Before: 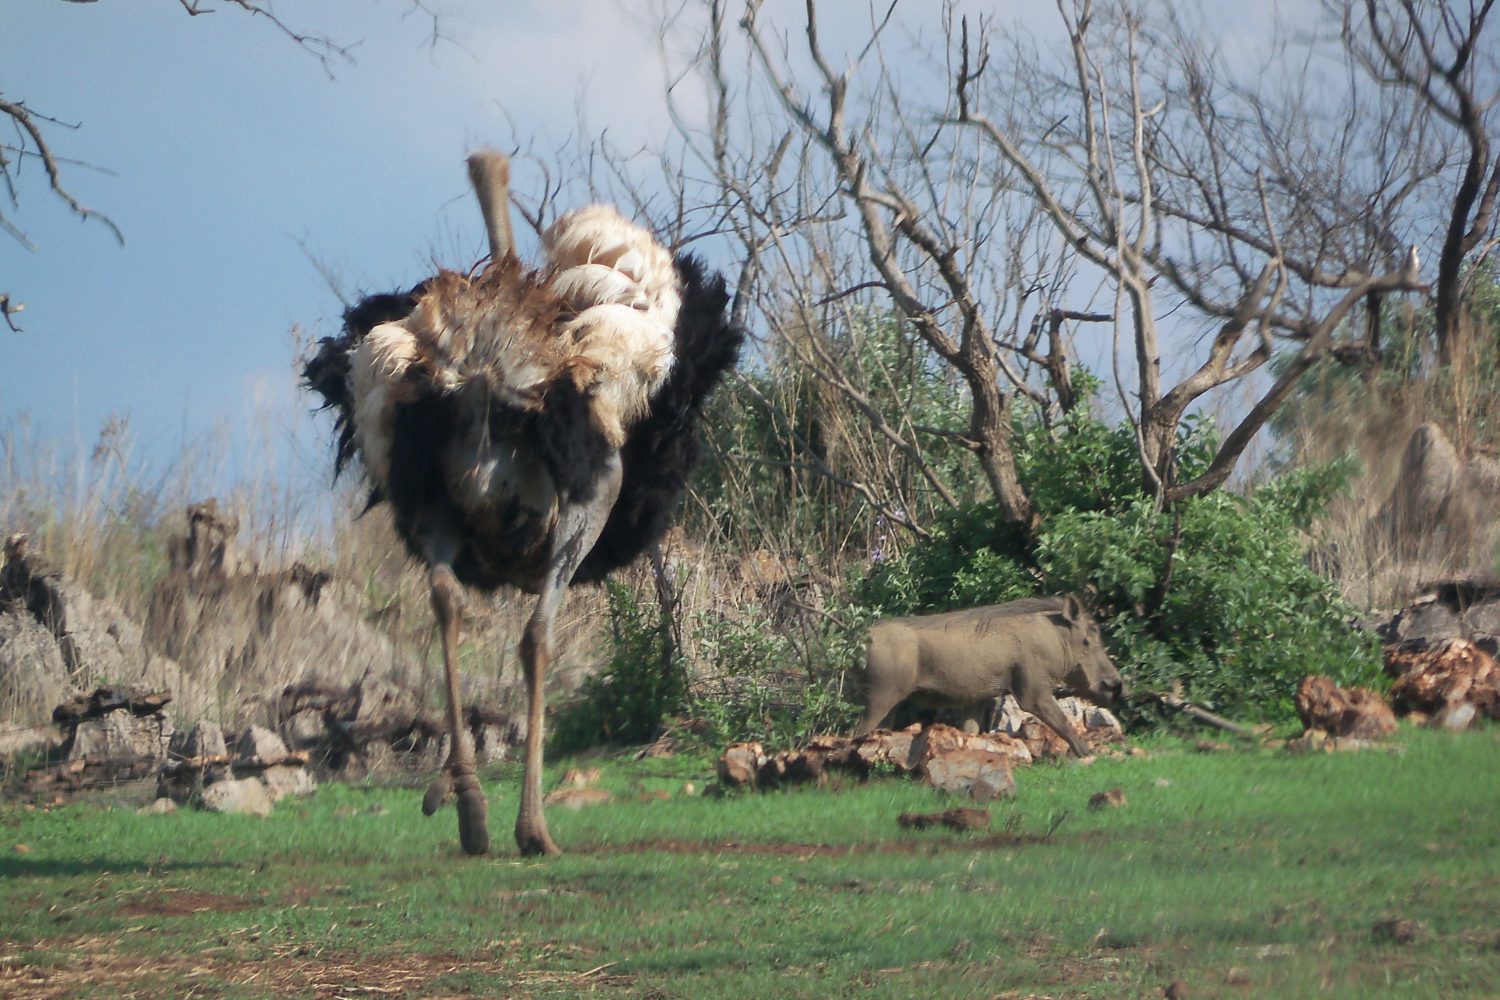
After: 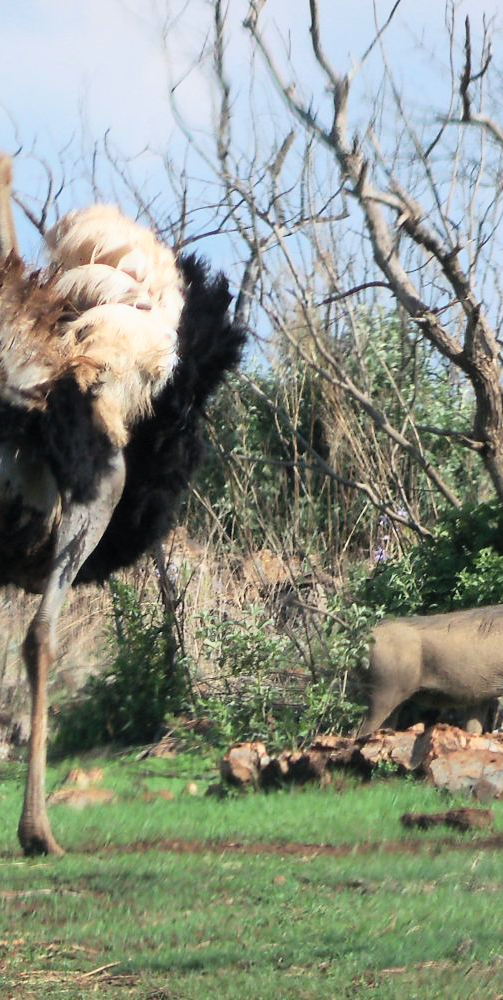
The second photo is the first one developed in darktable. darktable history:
filmic rgb: black relative exposure -12.06 EV, white relative exposure 2.82 EV, target black luminance 0%, hardness 7.99, latitude 70.3%, contrast 1.139, highlights saturation mix 11.36%, shadows ↔ highlights balance -0.386%
contrast brightness saturation: contrast 0.202, brightness 0.17, saturation 0.218
crop: left 33.164%, right 33.243%
tone equalizer: smoothing diameter 24.81%, edges refinement/feathering 7.47, preserve details guided filter
